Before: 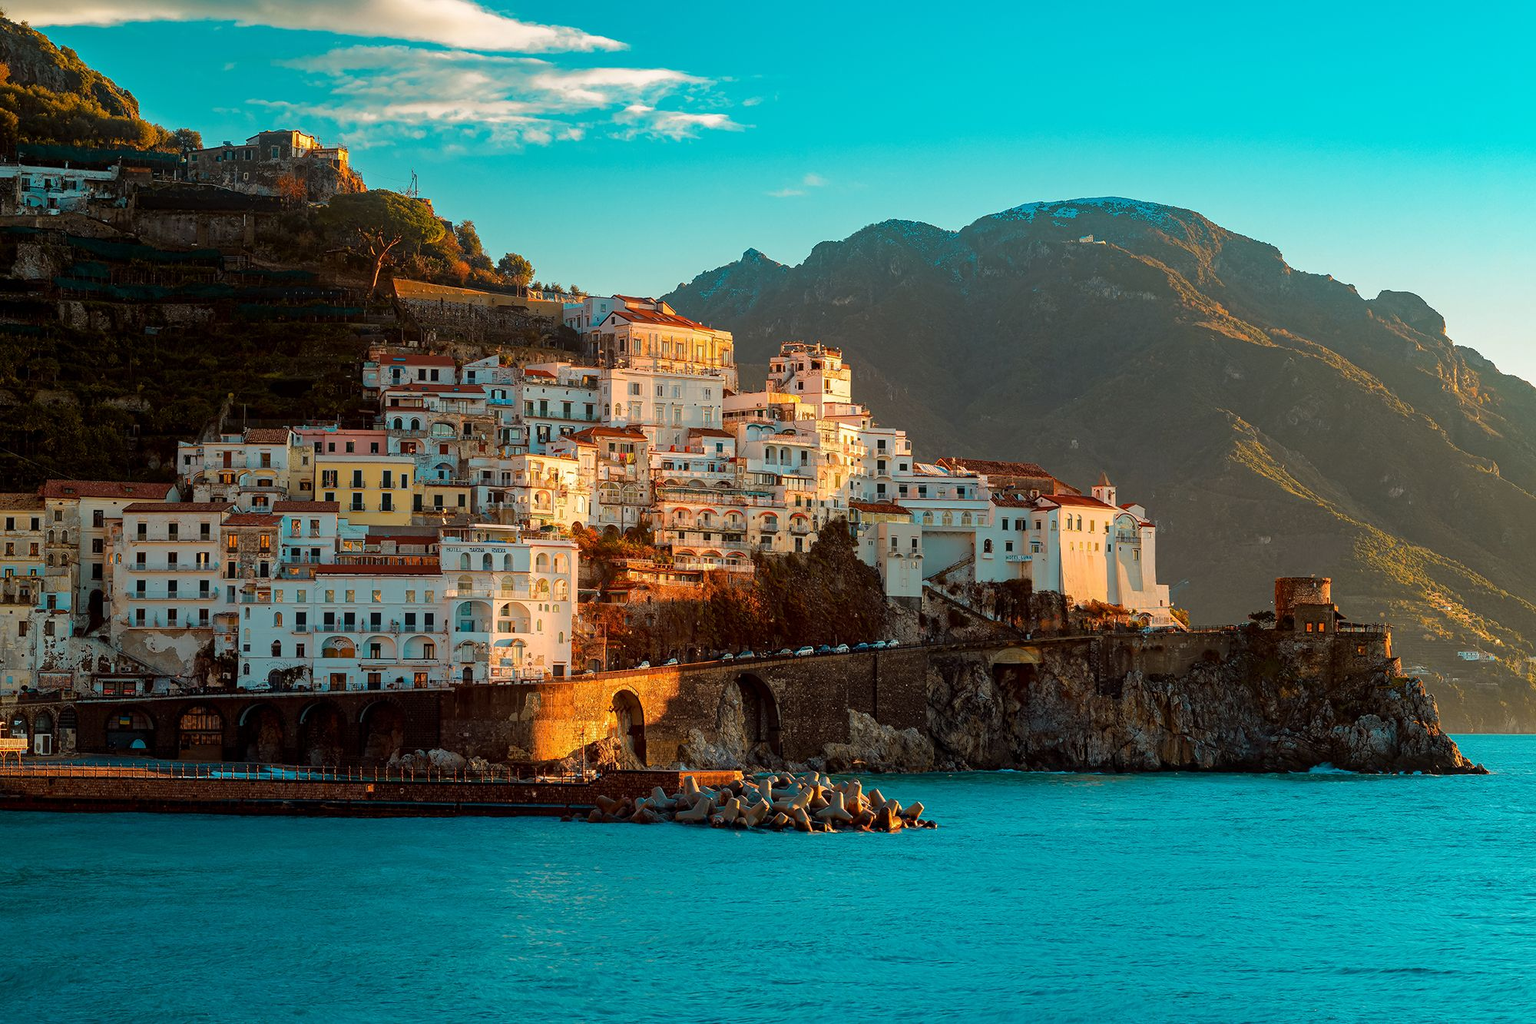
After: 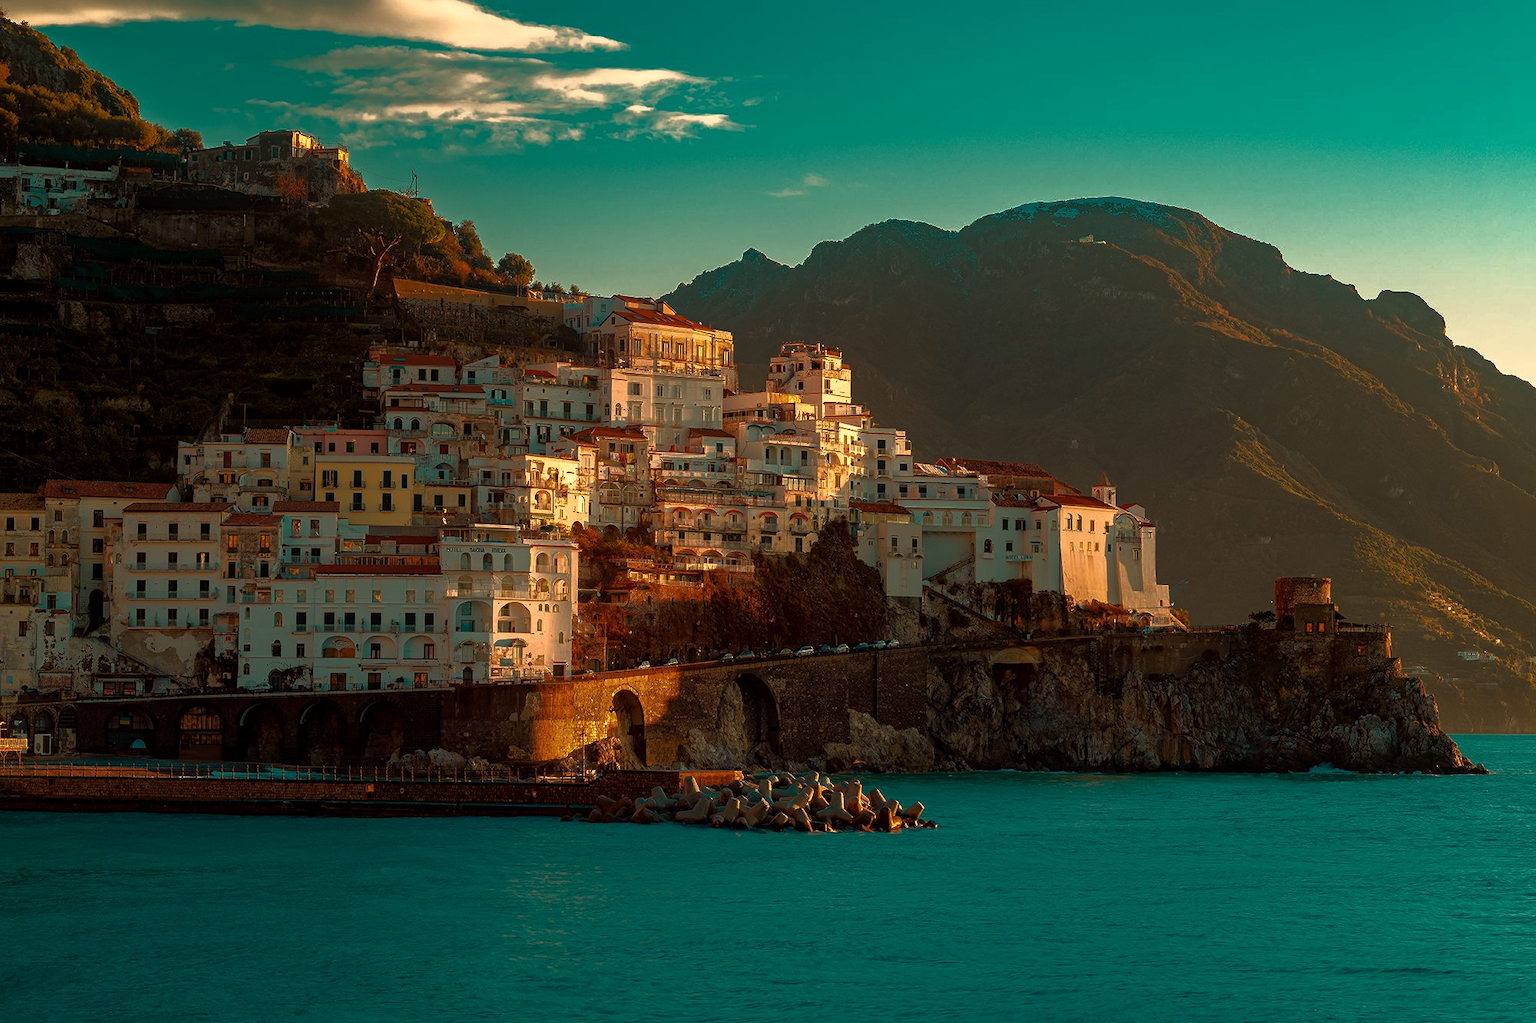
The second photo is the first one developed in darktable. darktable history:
base curve: curves: ch0 [(0, 0) (0.564, 0.291) (0.802, 0.731) (1, 1)]
white balance: red 1.123, blue 0.83
